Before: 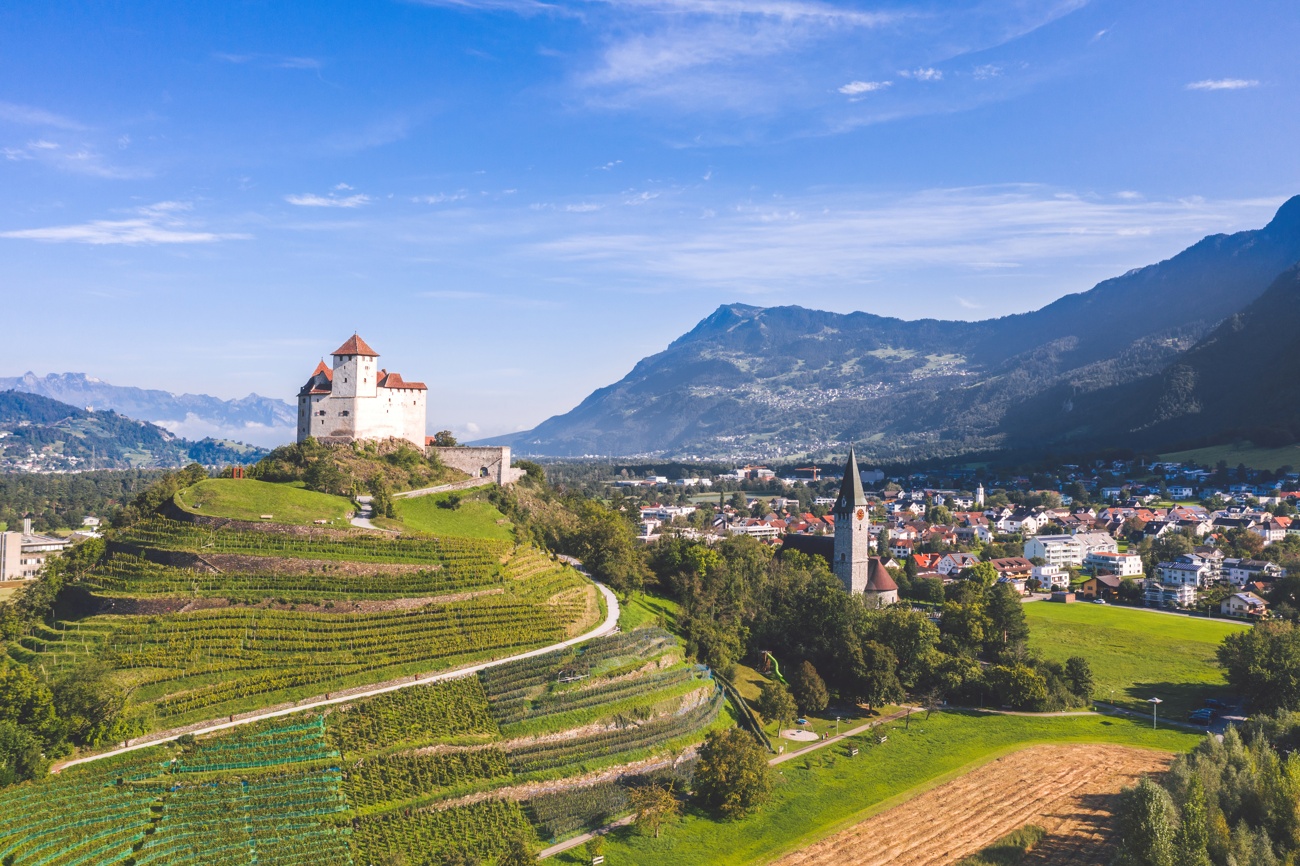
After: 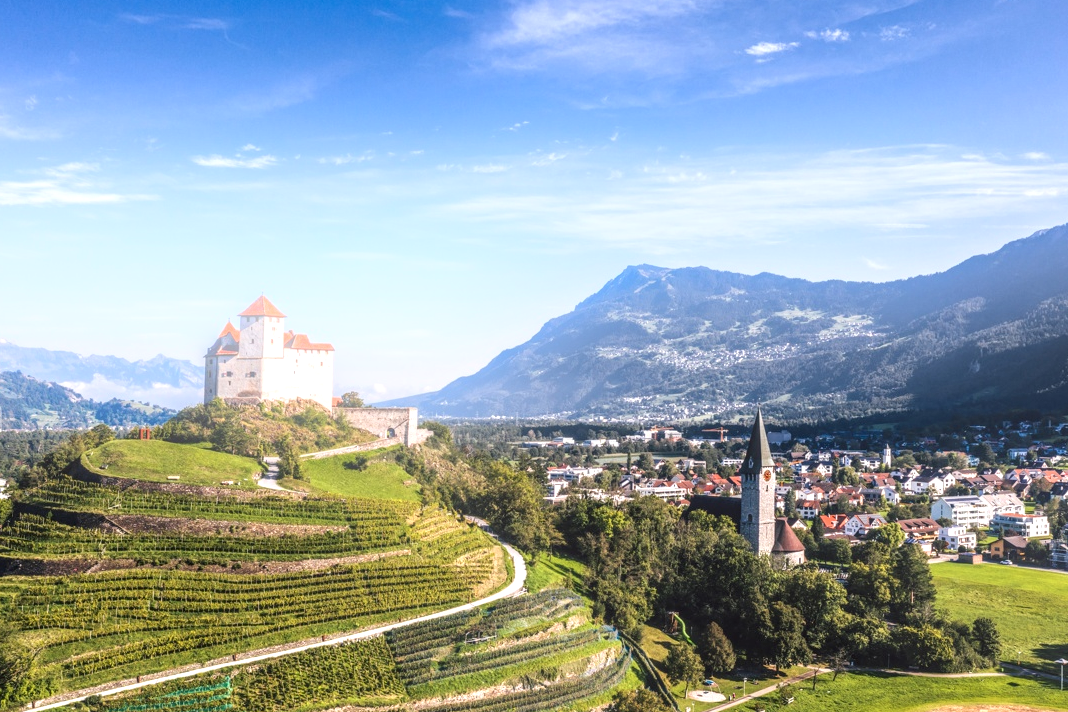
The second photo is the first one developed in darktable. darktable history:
crop and rotate: left 7.196%, top 4.574%, right 10.605%, bottom 13.178%
local contrast: highlights 19%, detail 186%
bloom: on, module defaults
